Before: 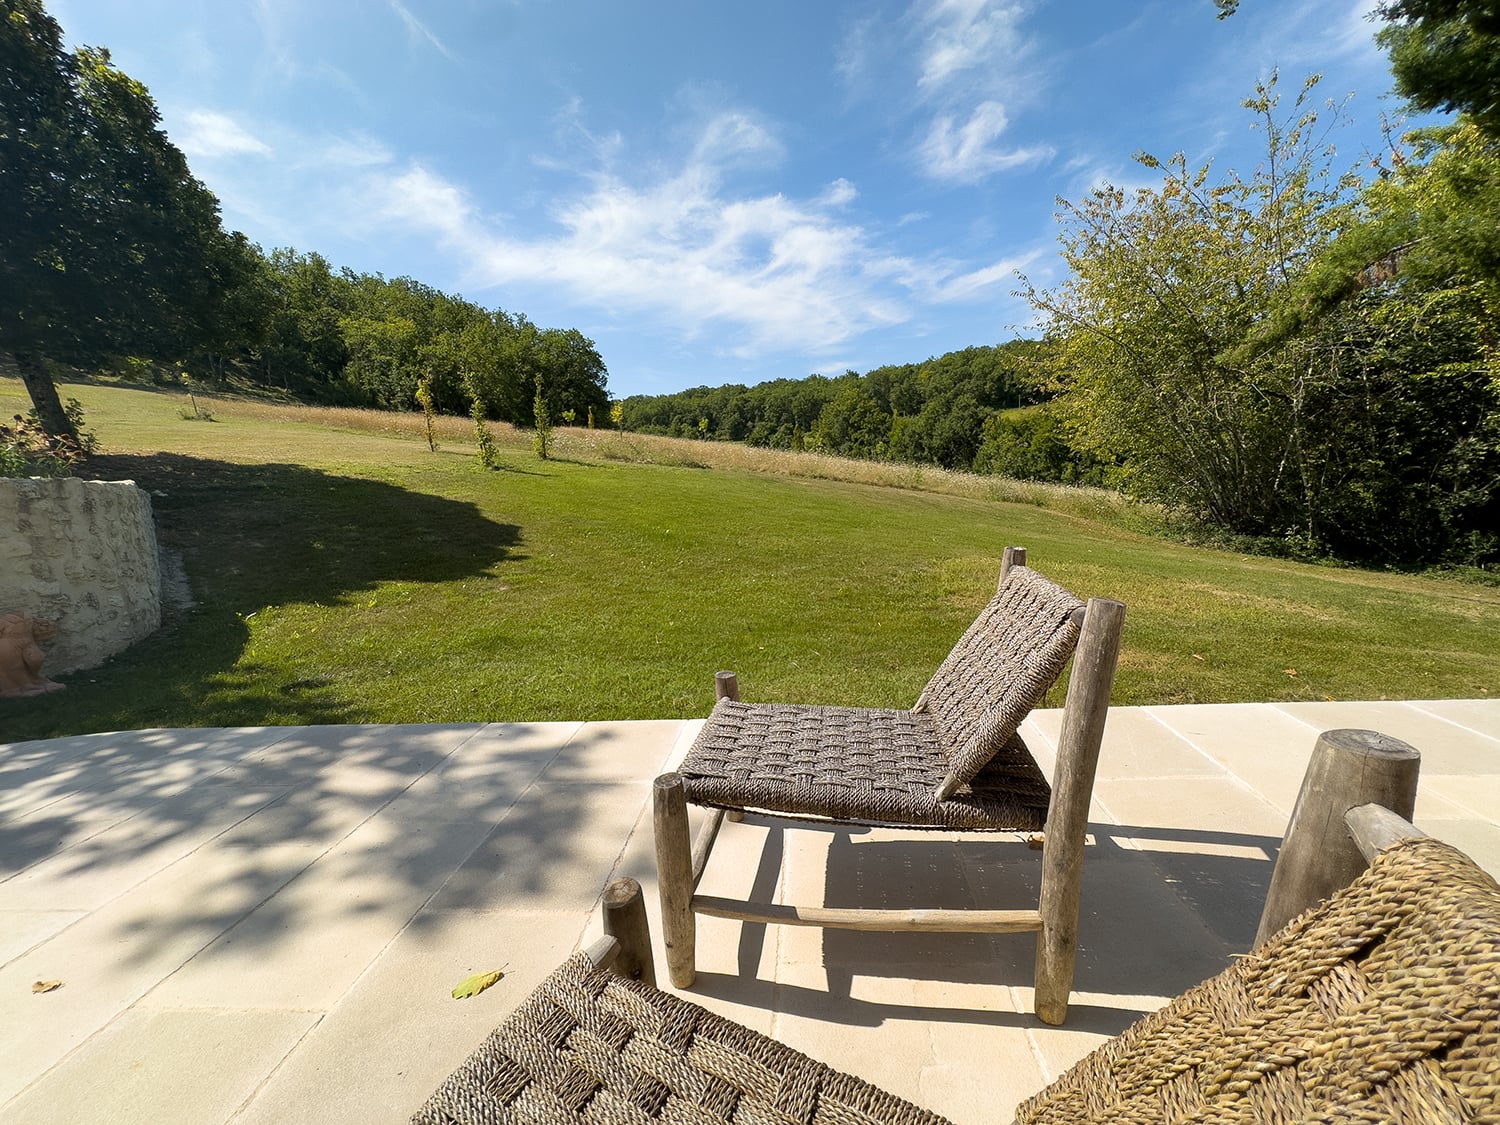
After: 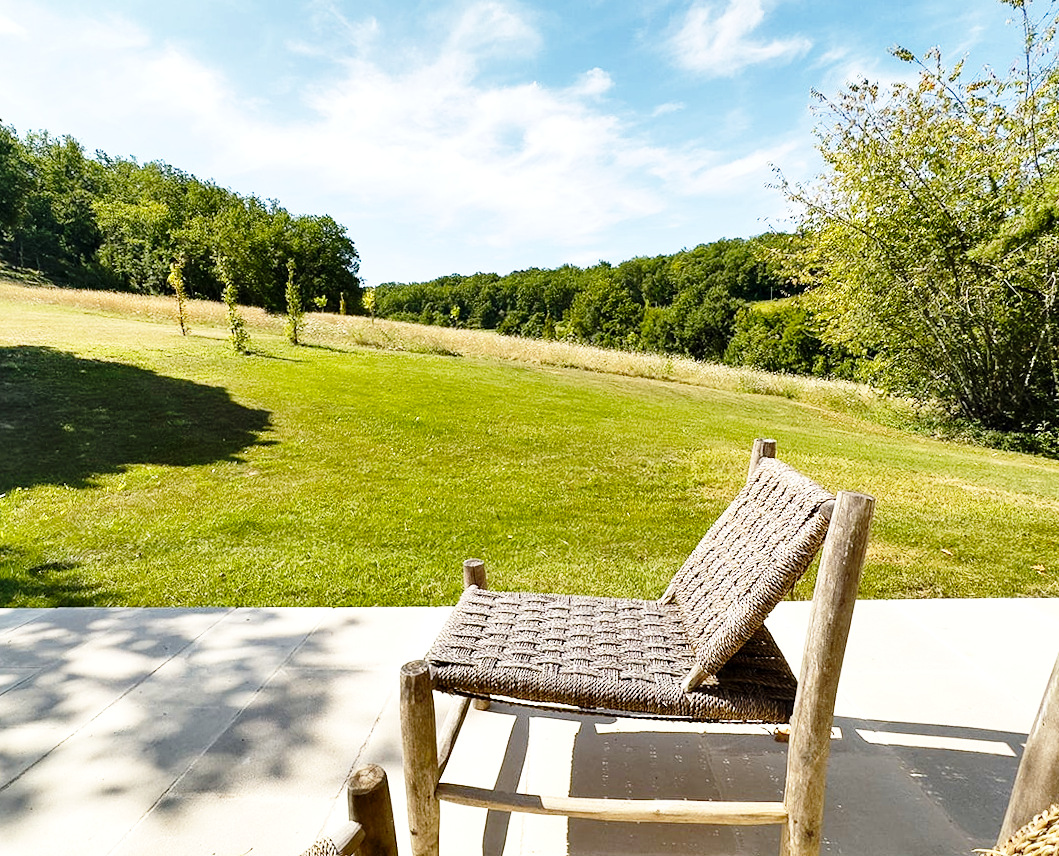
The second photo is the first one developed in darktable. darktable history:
shadows and highlights: soften with gaussian
rotate and perspective: rotation 0.8°, automatic cropping off
crop and rotate: left 17.046%, top 10.659%, right 12.989%, bottom 14.553%
base curve: curves: ch0 [(0, 0) (0.028, 0.03) (0.105, 0.232) (0.387, 0.748) (0.754, 0.968) (1, 1)], fusion 1, exposure shift 0.576, preserve colors none
